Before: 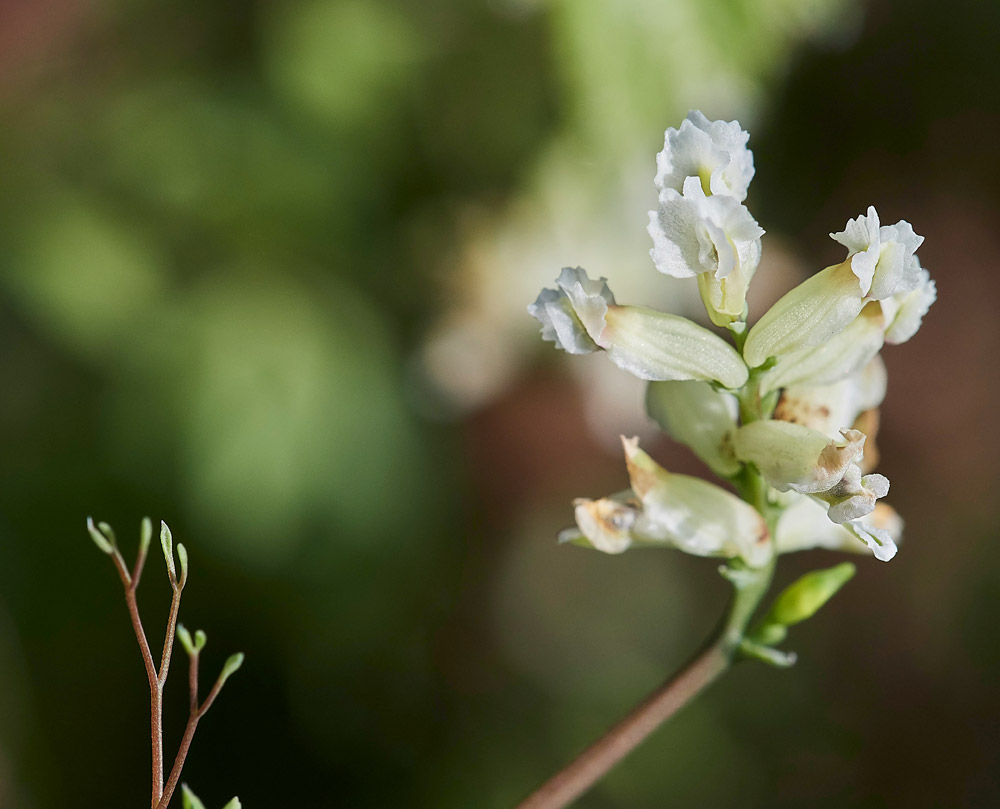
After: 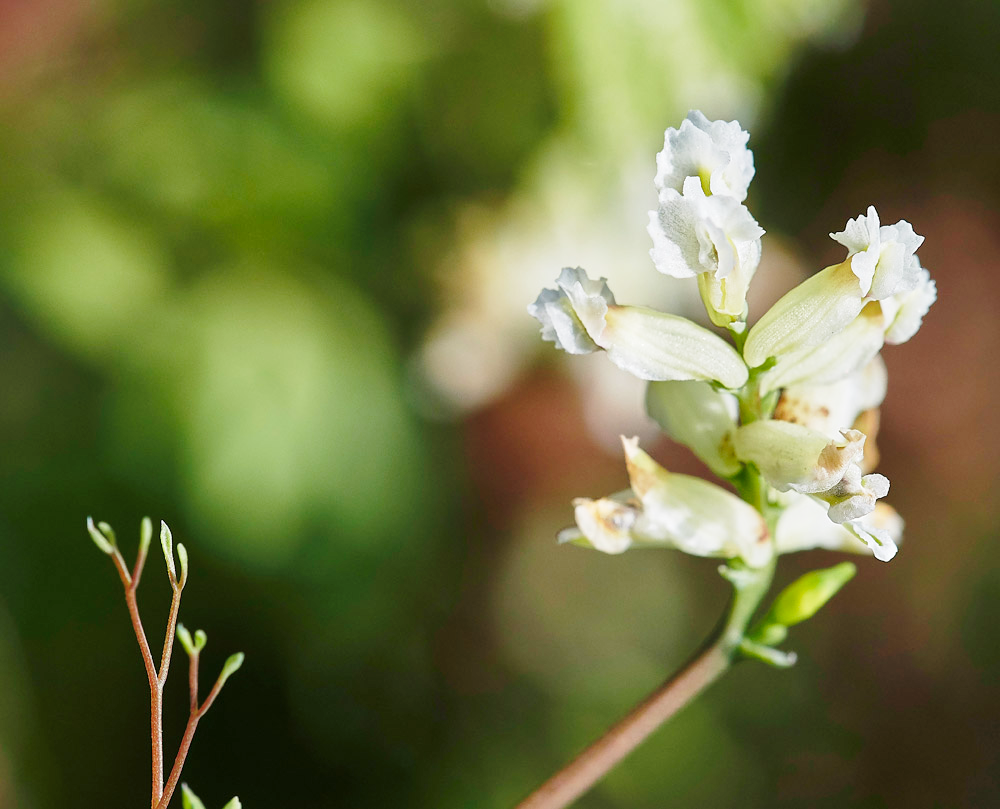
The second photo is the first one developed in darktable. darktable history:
exposure: exposure 0.077 EV, compensate highlight preservation false
base curve: curves: ch0 [(0, 0) (0.028, 0.03) (0.121, 0.232) (0.46, 0.748) (0.859, 0.968) (1, 1)], preserve colors none
shadows and highlights: on, module defaults
